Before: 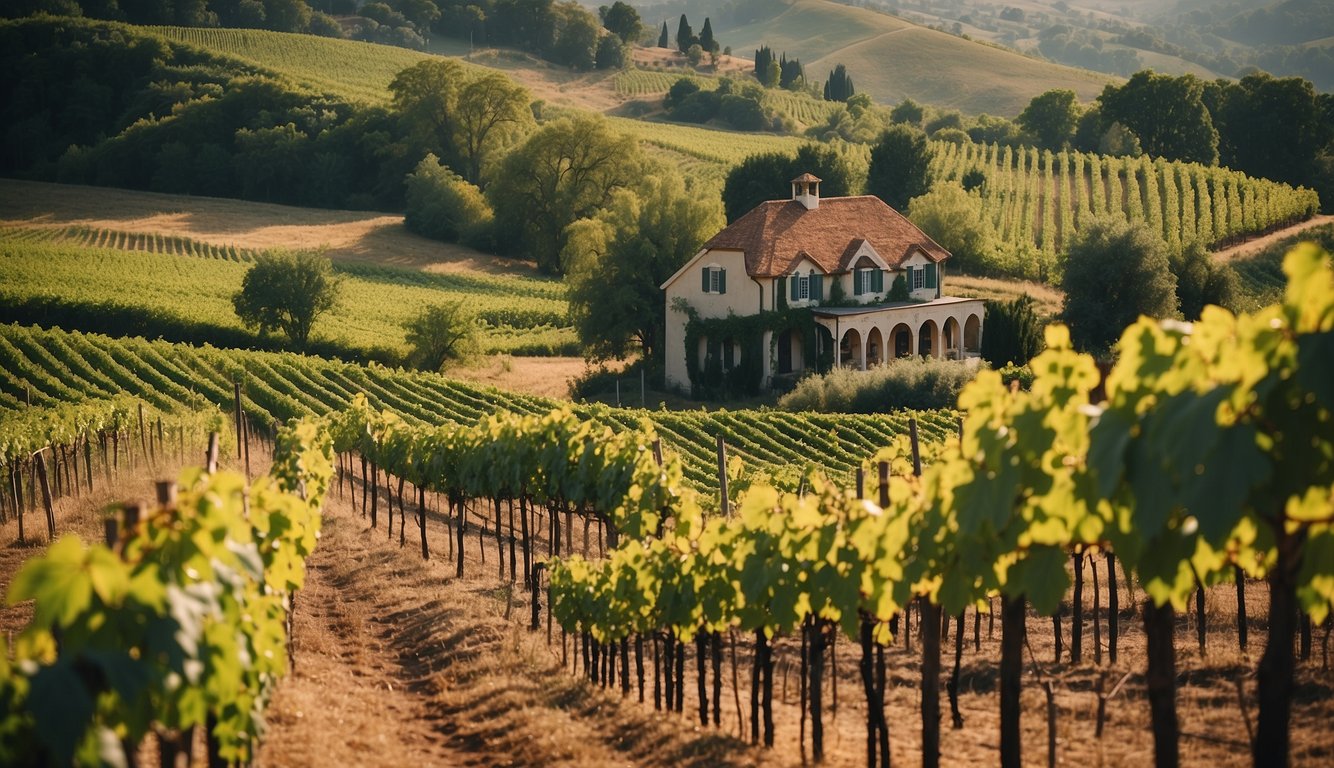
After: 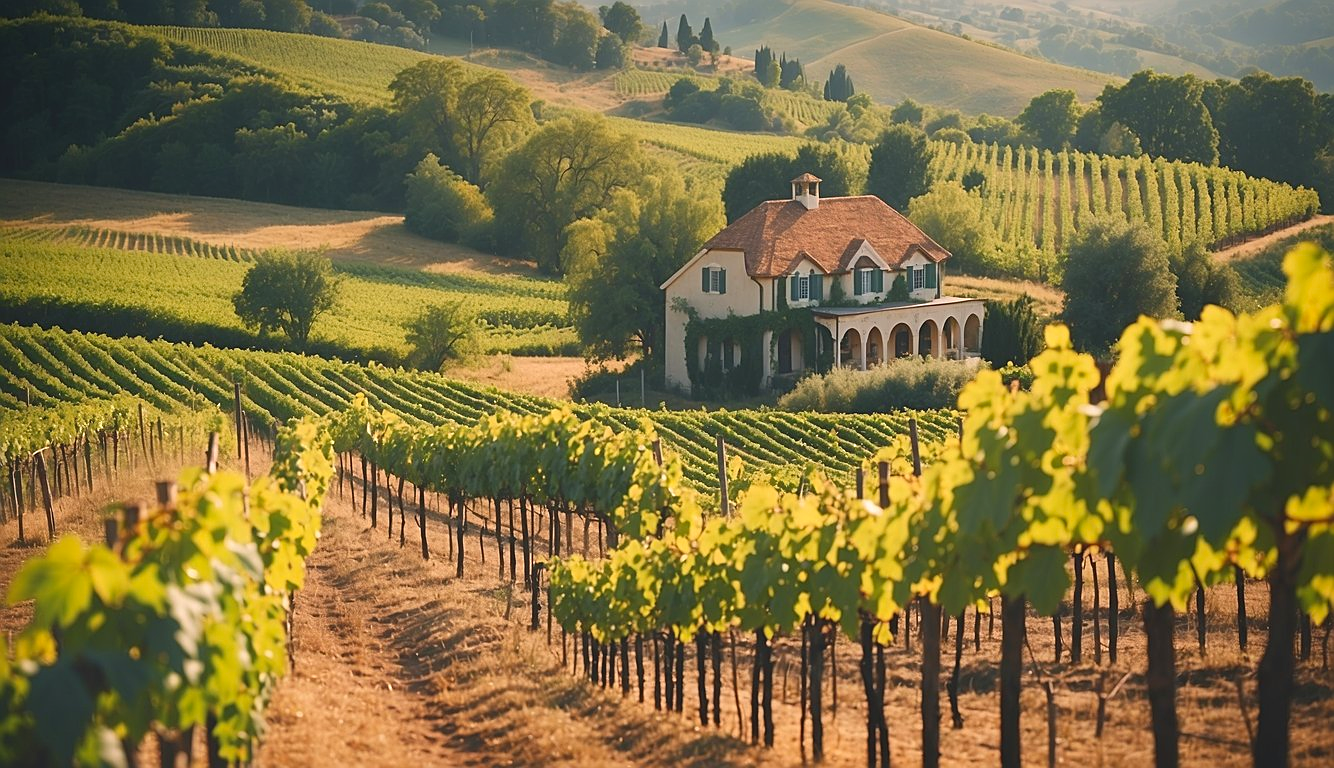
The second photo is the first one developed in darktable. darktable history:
exposure: exposure 0.6 EV, compensate highlight preservation false
sharpen: on, module defaults
local contrast: detail 70%
